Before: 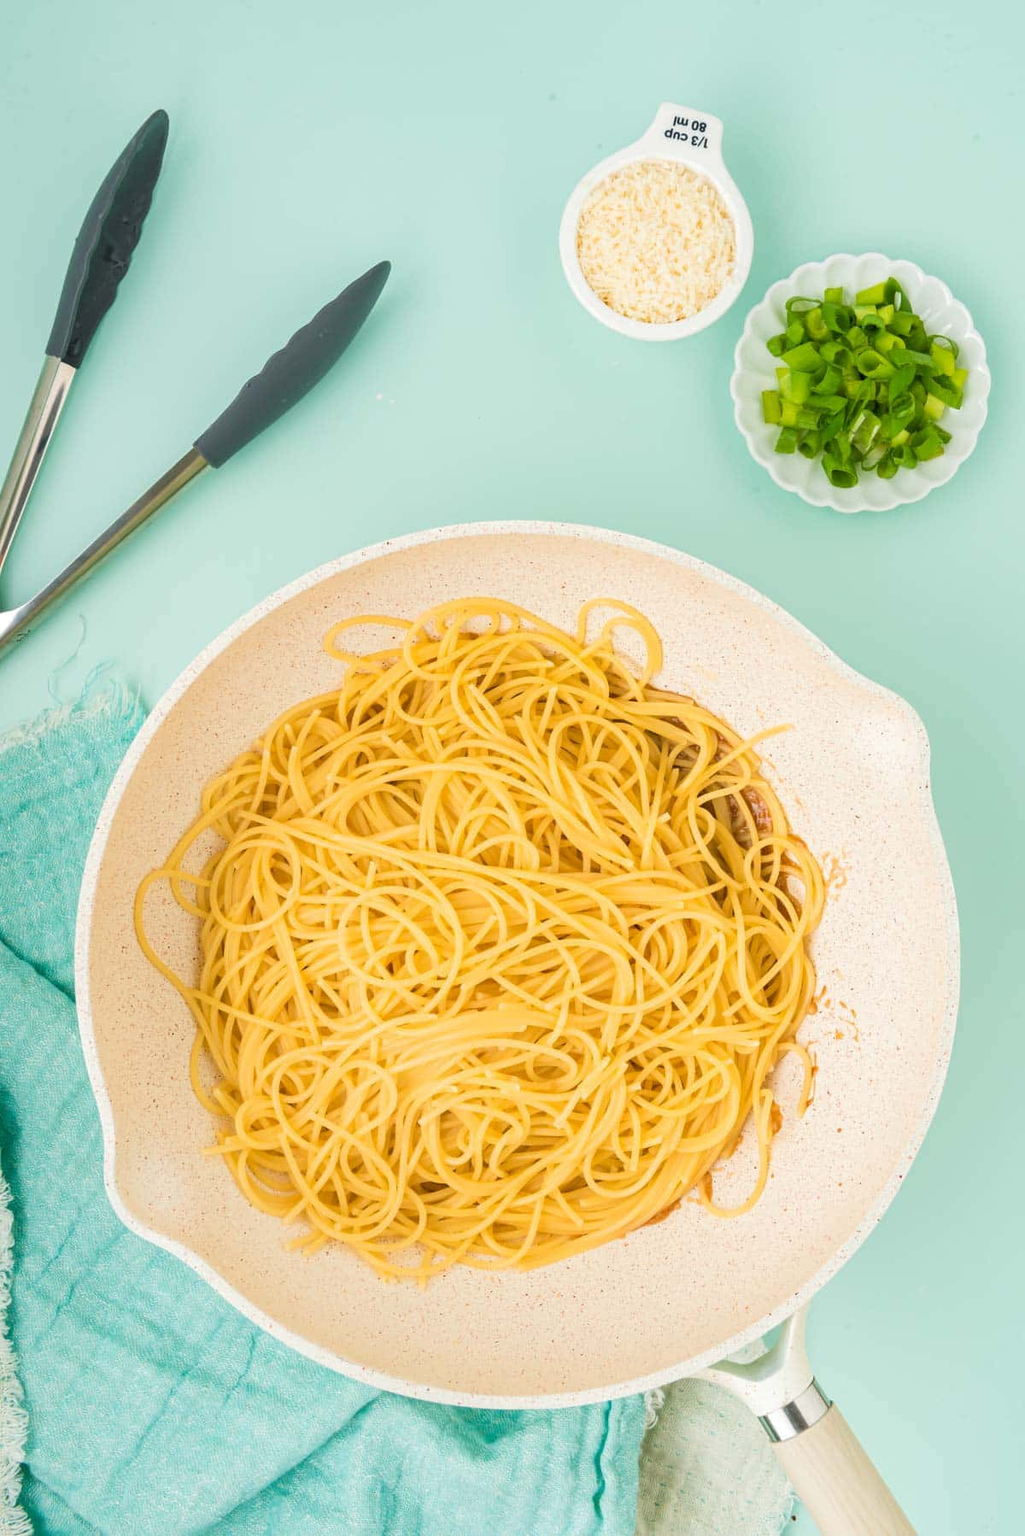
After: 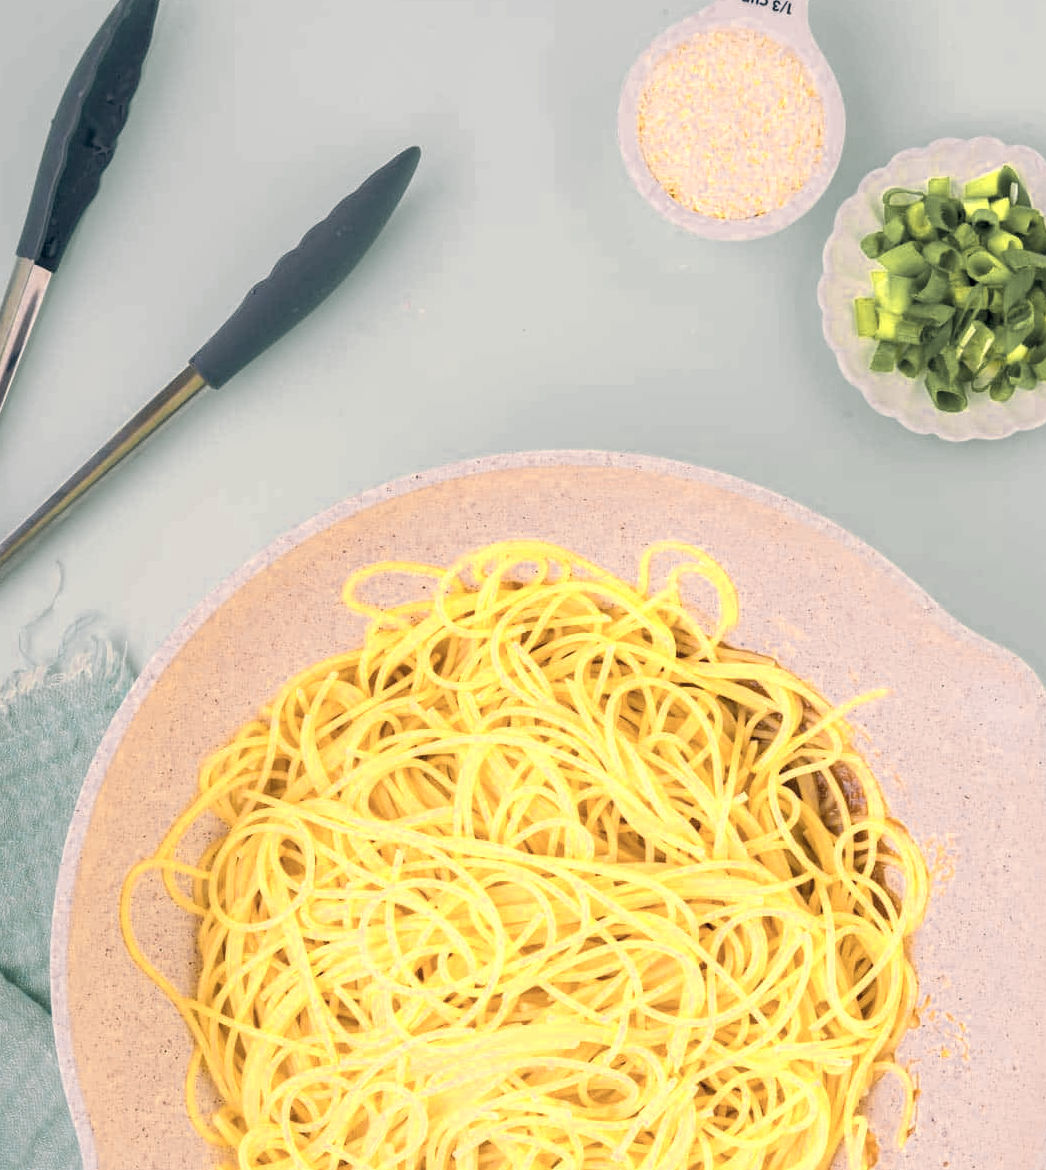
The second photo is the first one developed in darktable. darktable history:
crop: left 3.157%, top 8.87%, right 9.662%, bottom 26.019%
color correction: highlights a* 14.23, highlights b* 6.1, shadows a* -5.19, shadows b* -15.63, saturation 0.858
color zones: curves: ch0 [(0.004, 0.306) (0.107, 0.448) (0.252, 0.656) (0.41, 0.398) (0.595, 0.515) (0.768, 0.628)]; ch1 [(0.07, 0.323) (0.151, 0.452) (0.252, 0.608) (0.346, 0.221) (0.463, 0.189) (0.61, 0.368) (0.735, 0.395) (0.921, 0.412)]; ch2 [(0, 0.476) (0.132, 0.512) (0.243, 0.512) (0.397, 0.48) (0.522, 0.376) (0.634, 0.536) (0.761, 0.46)]
exposure: black level correction 0.009, exposure -0.162 EV, compensate highlight preservation false
